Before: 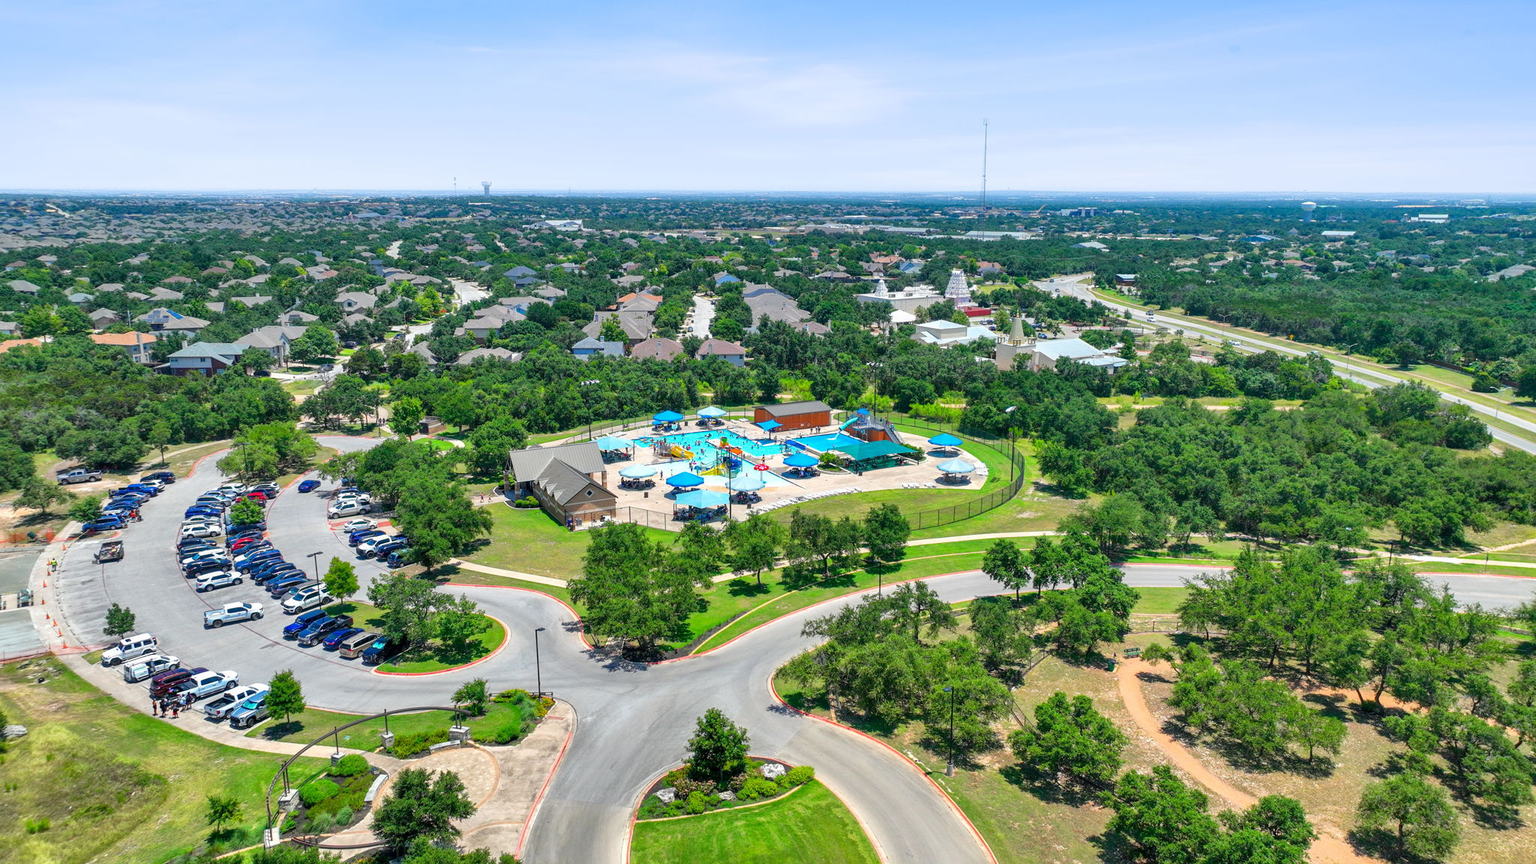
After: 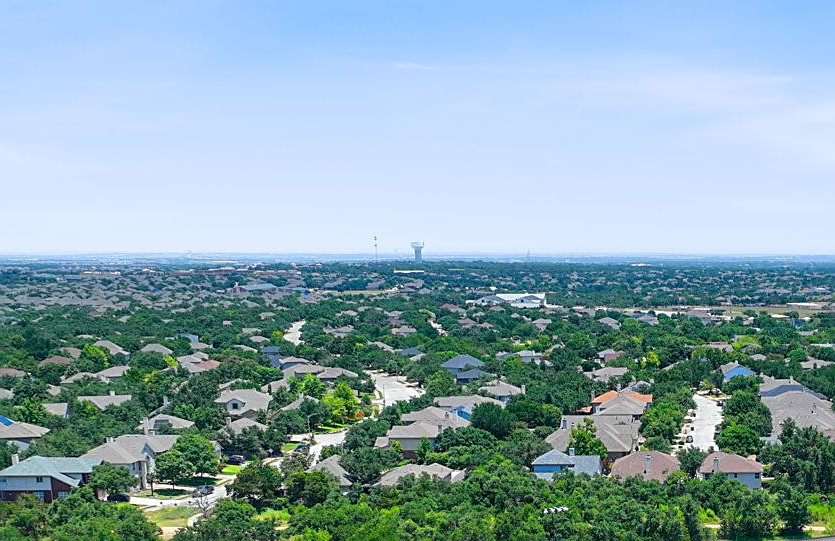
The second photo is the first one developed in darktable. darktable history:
crop and rotate: left 11.298%, top 0.058%, right 47.9%, bottom 52.978%
sharpen: on, module defaults
exposure: compensate highlight preservation false
